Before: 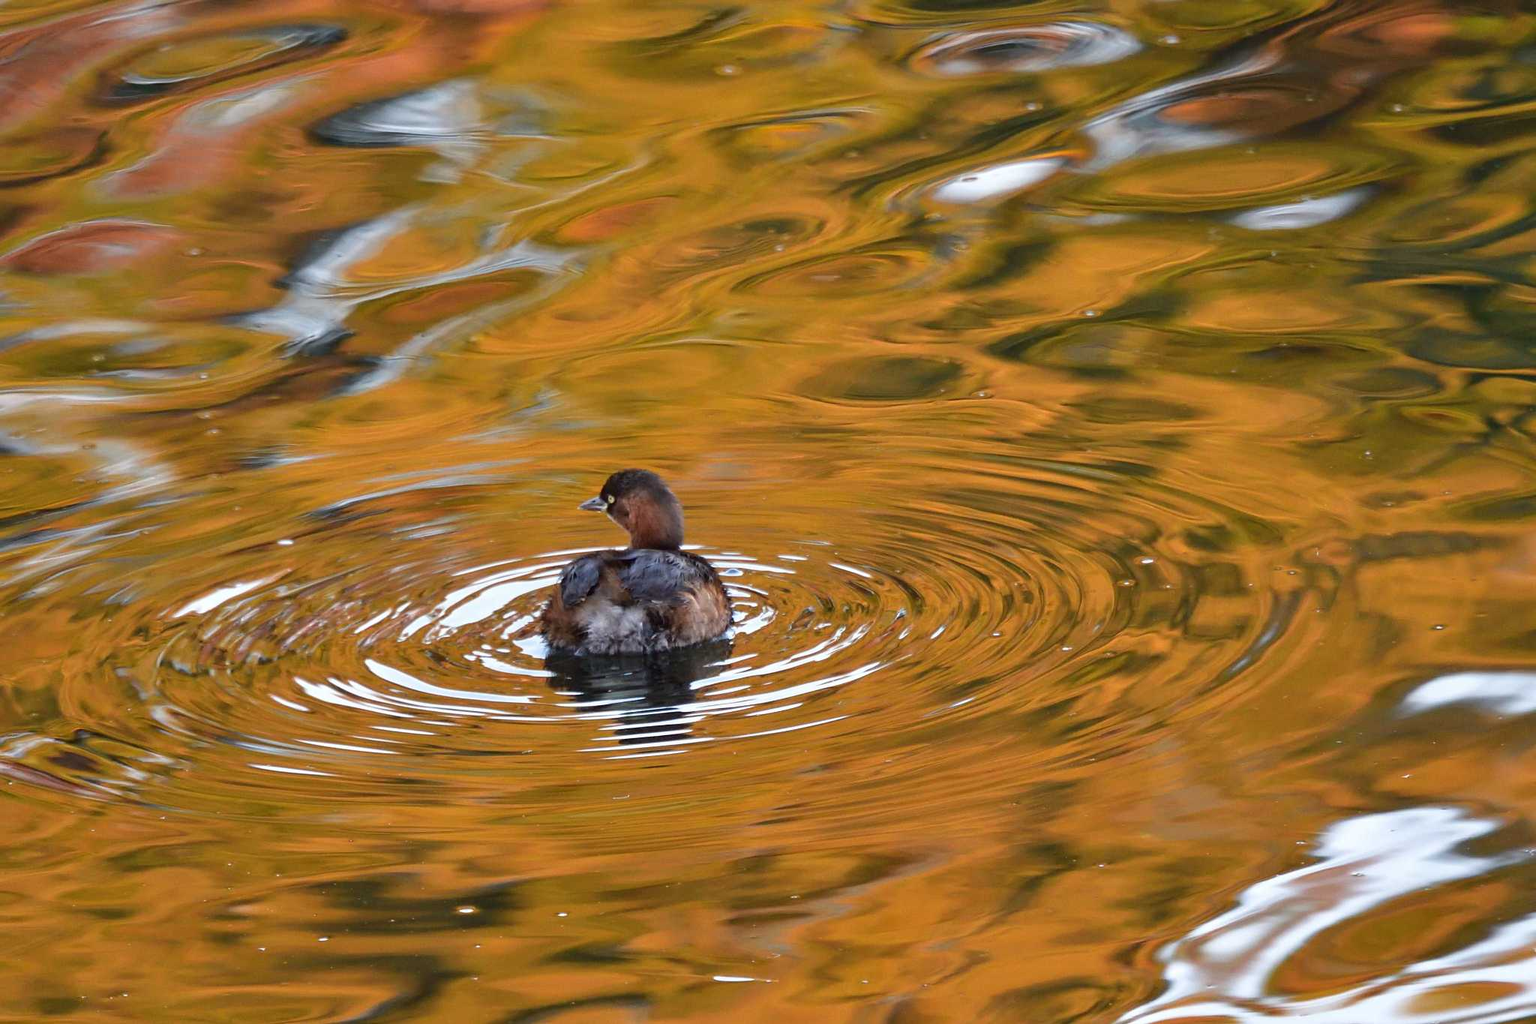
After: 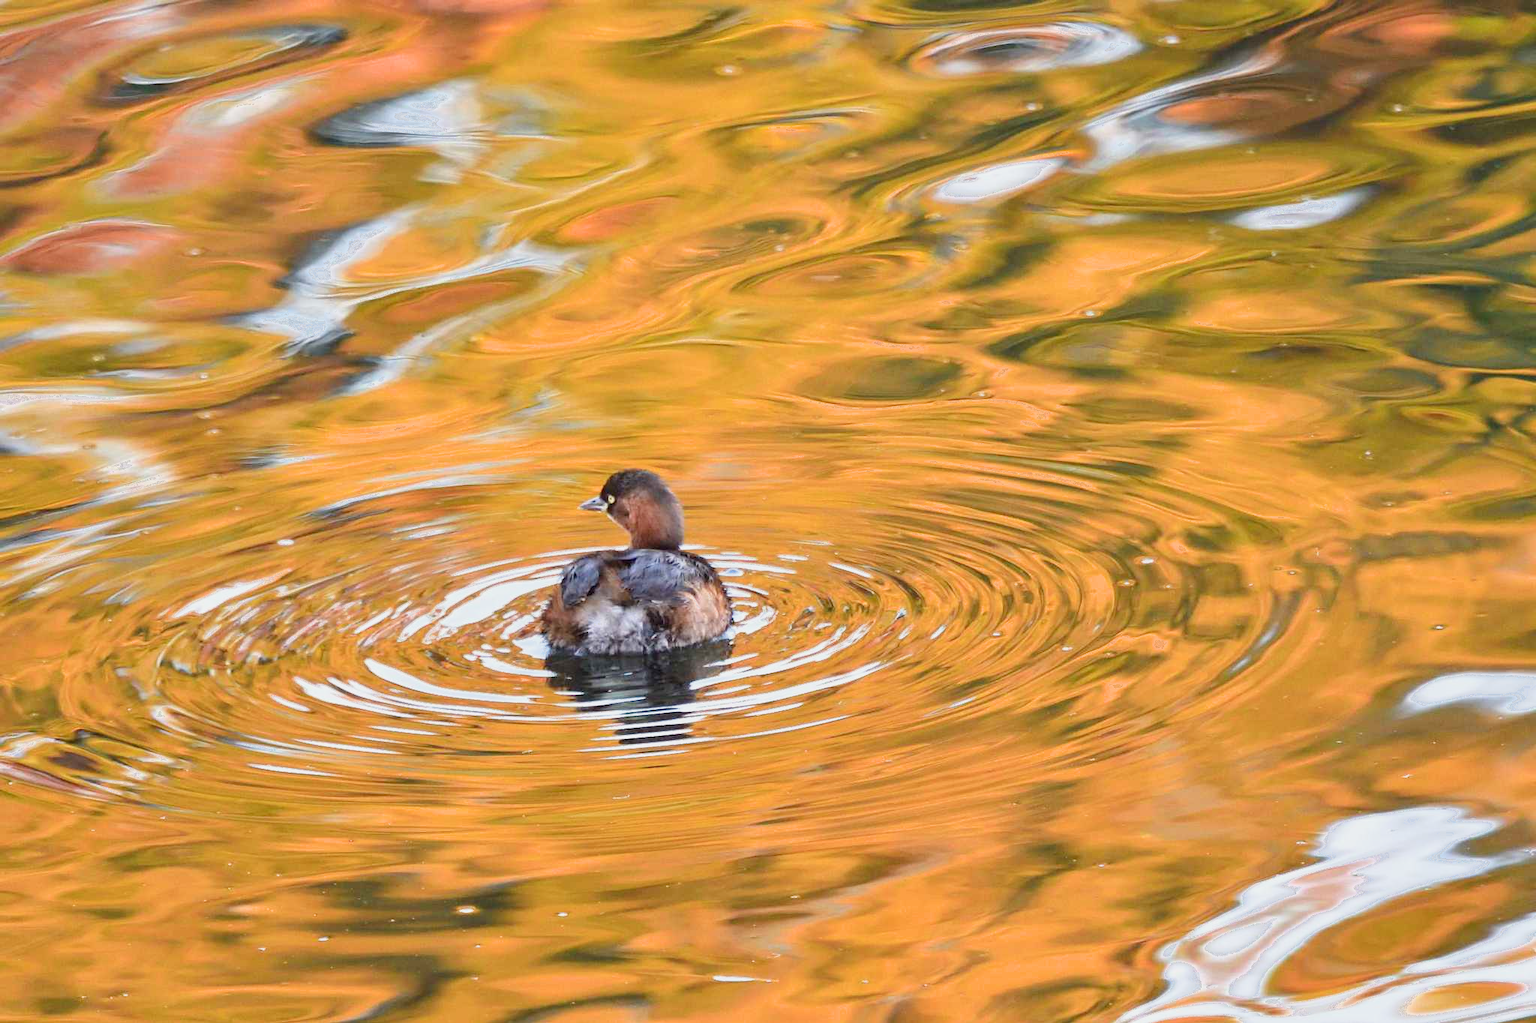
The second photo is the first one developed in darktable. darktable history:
filmic rgb: black relative exposure -15.05 EV, white relative exposure 3 EV, threshold 2.98 EV, target black luminance 0%, hardness 9.34, latitude 98.18%, contrast 0.913, shadows ↔ highlights balance 0.682%, iterations of high-quality reconstruction 0, enable highlight reconstruction true
exposure: black level correction 0, exposure 1.2 EV, compensate highlight preservation false
